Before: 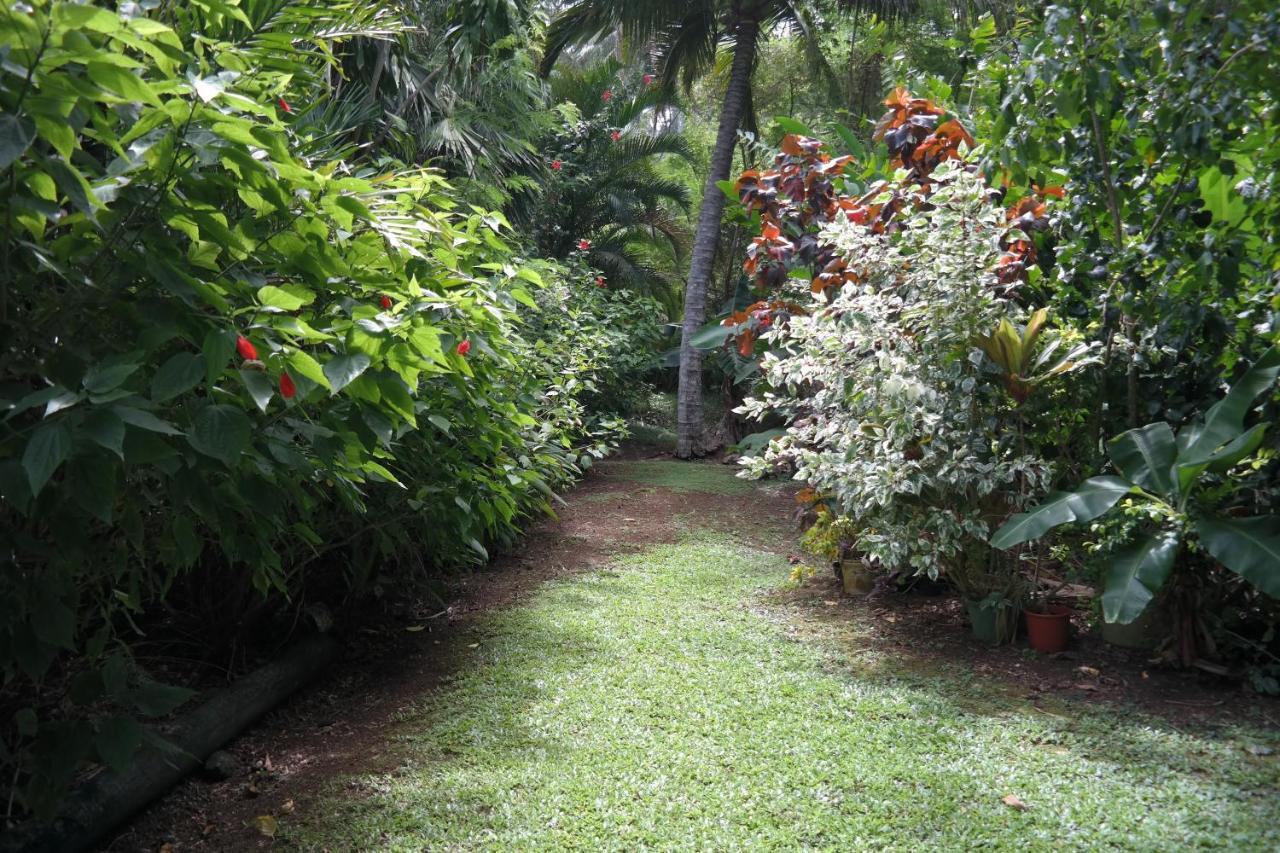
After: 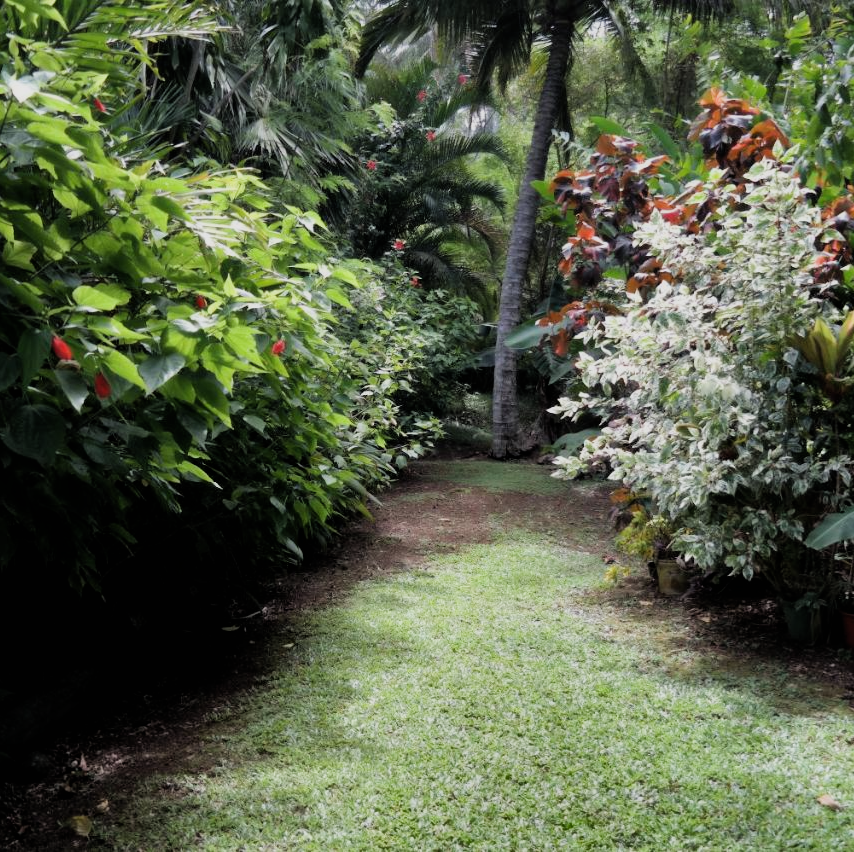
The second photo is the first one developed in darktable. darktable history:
crop and rotate: left 14.453%, right 18.769%
filmic rgb: black relative exposure -5.13 EV, white relative exposure 3.54 EV, threshold 2.97 EV, hardness 3.17, contrast 1.2, highlights saturation mix -48.97%, enable highlight reconstruction true
contrast equalizer: octaves 7, y [[0.502, 0.505, 0.512, 0.529, 0.564, 0.588], [0.5 ×6], [0.502, 0.505, 0.512, 0.529, 0.564, 0.588], [0, 0.001, 0.001, 0.004, 0.008, 0.011], [0, 0.001, 0.001, 0.004, 0.008, 0.011]], mix -0.993
shadows and highlights: shadows 20.89, highlights -82.42, soften with gaussian
